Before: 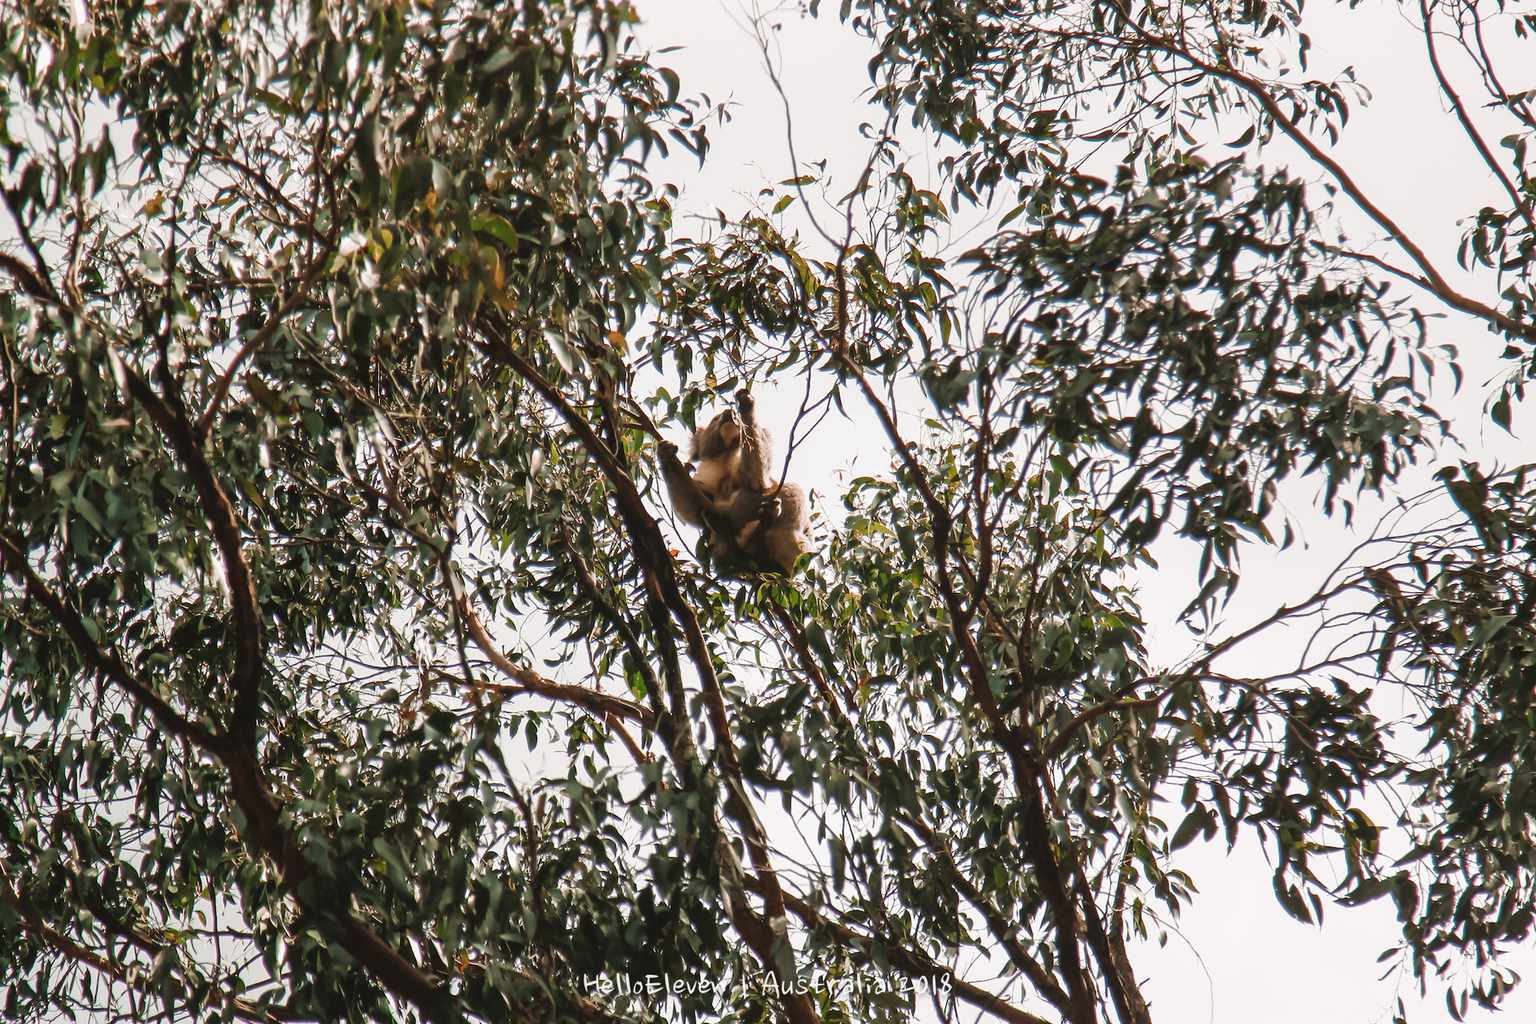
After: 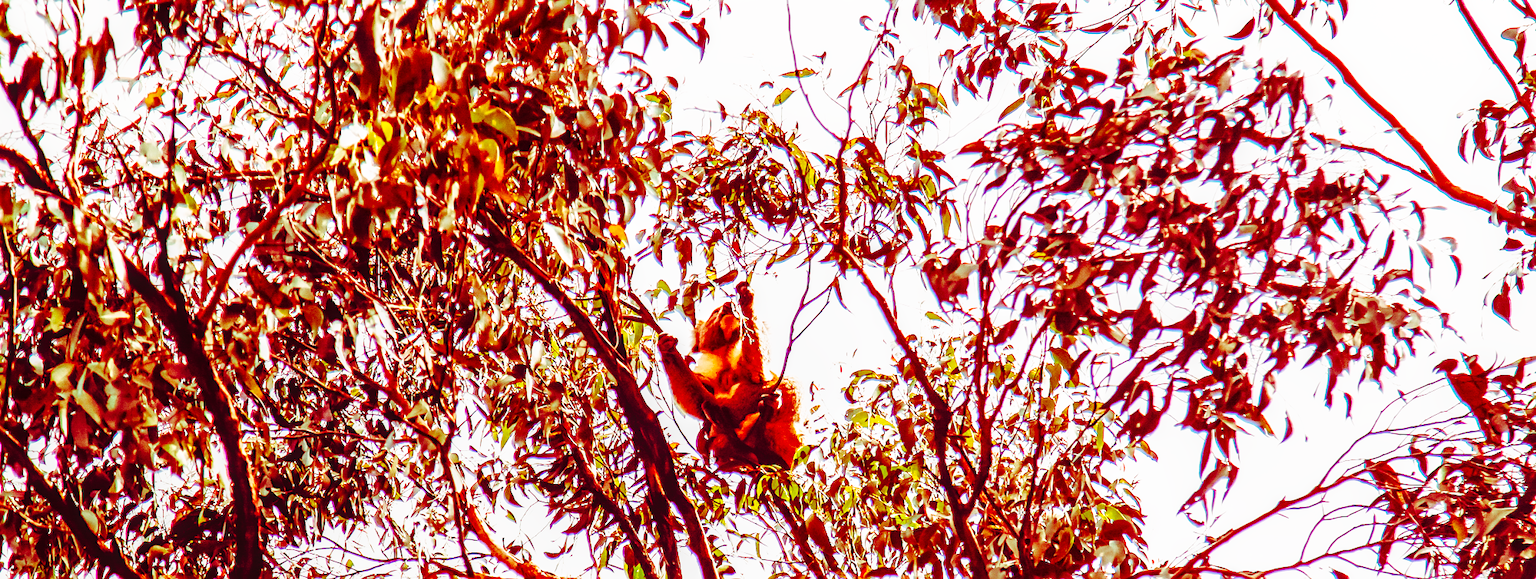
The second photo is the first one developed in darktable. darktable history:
base curve: curves: ch0 [(0, 0) (0, 0) (0.002, 0.001) (0.008, 0.003) (0.019, 0.011) (0.037, 0.037) (0.064, 0.11) (0.102, 0.232) (0.152, 0.379) (0.216, 0.524) (0.296, 0.665) (0.394, 0.789) (0.512, 0.881) (0.651, 0.945) (0.813, 0.986) (1, 1)], preserve colors none
sharpen: amount 0.496
local contrast: on, module defaults
crop and rotate: top 10.573%, bottom 32.848%
color balance rgb: shadows lift › luminance -19.125%, shadows lift › chroma 35.139%, power › luminance -14.876%, perceptual saturation grading › global saturation 36.938%, perceptual saturation grading › shadows 34.566%, contrast -20.414%
exposure: black level correction 0, exposure 1.001 EV, compensate exposure bias true, compensate highlight preservation false
shadows and highlights: shadows 74.96, highlights -23.15, soften with gaussian
